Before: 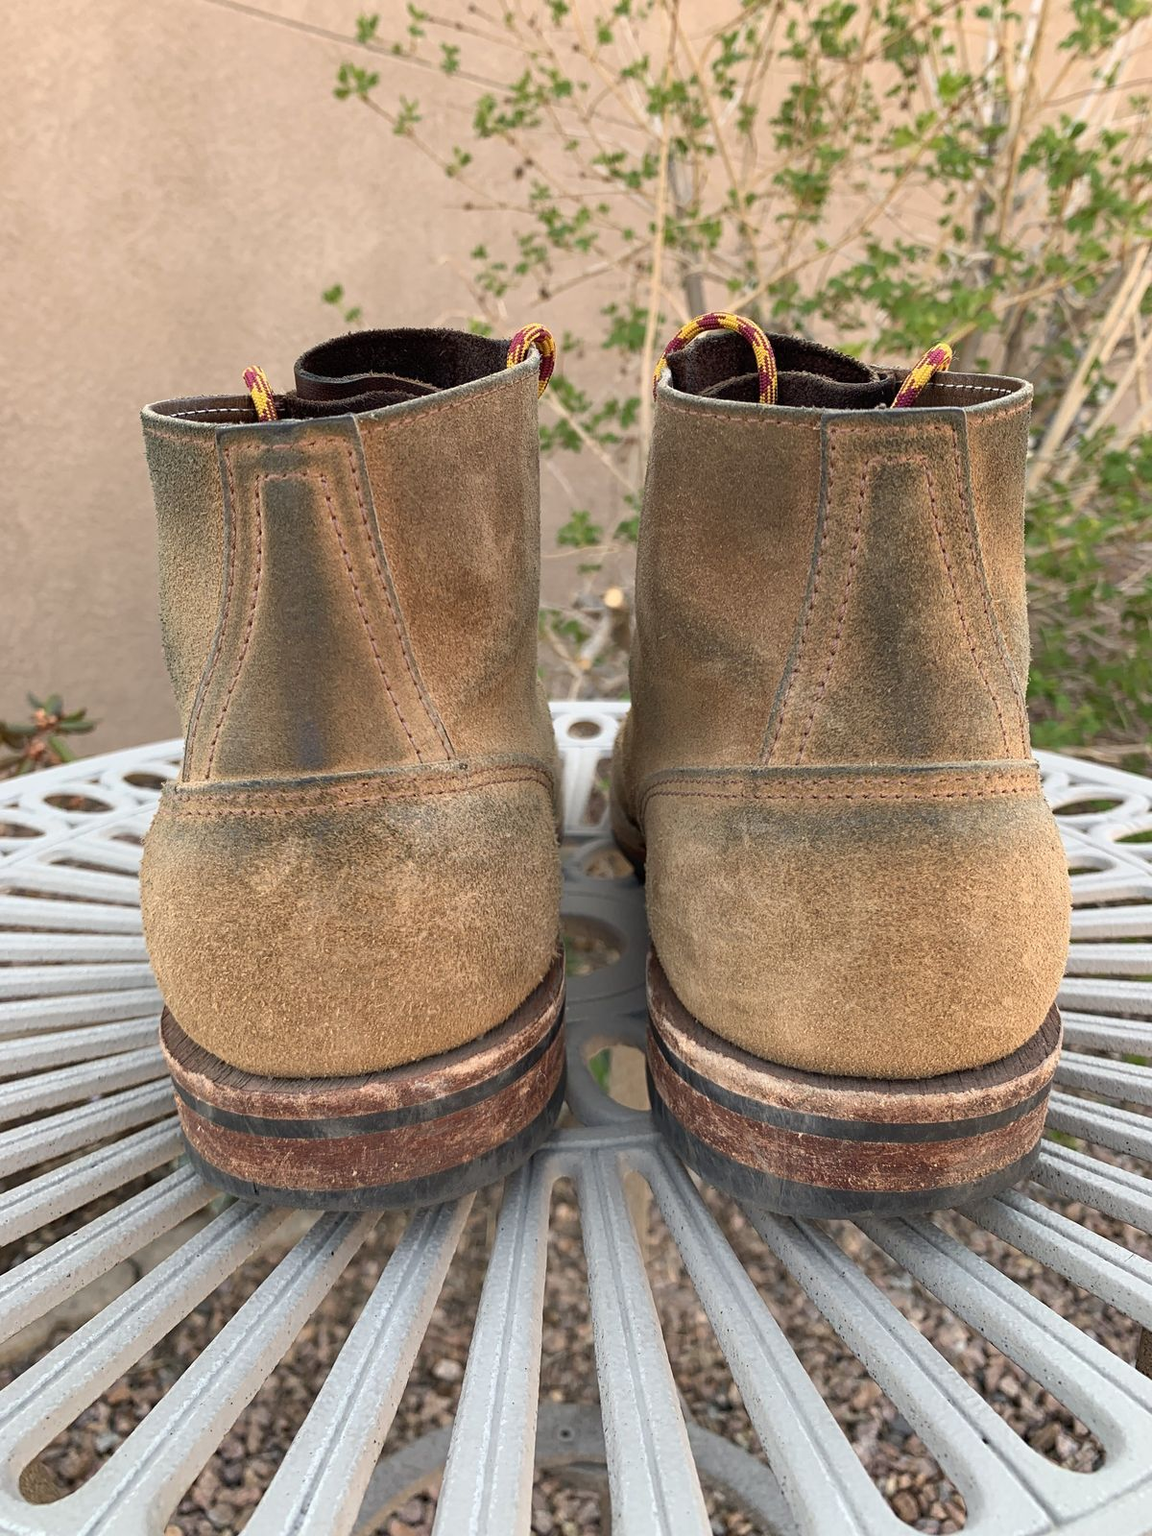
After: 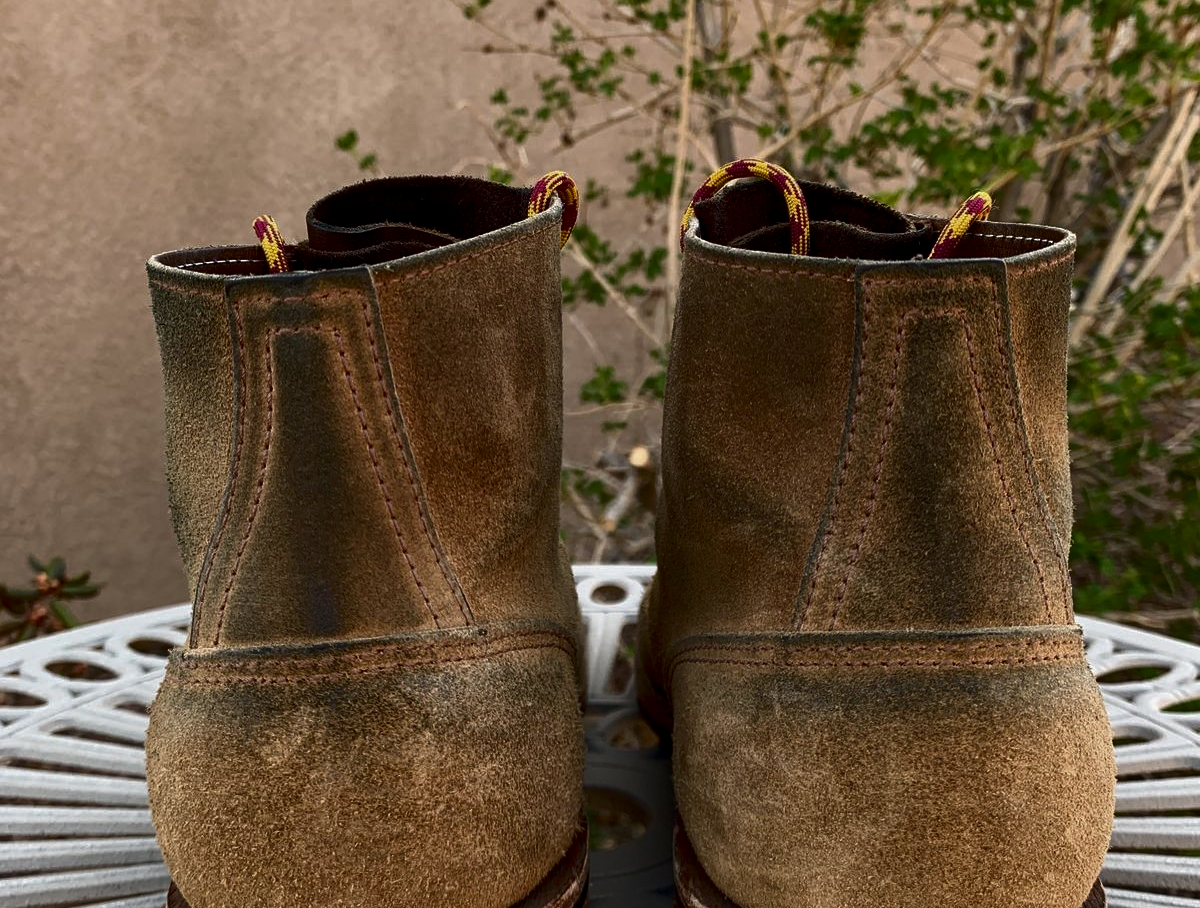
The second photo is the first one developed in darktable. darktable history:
contrast brightness saturation: brightness -0.519
crop and rotate: top 10.43%, bottom 32.809%
local contrast: highlights 104%, shadows 99%, detail 119%, midtone range 0.2
